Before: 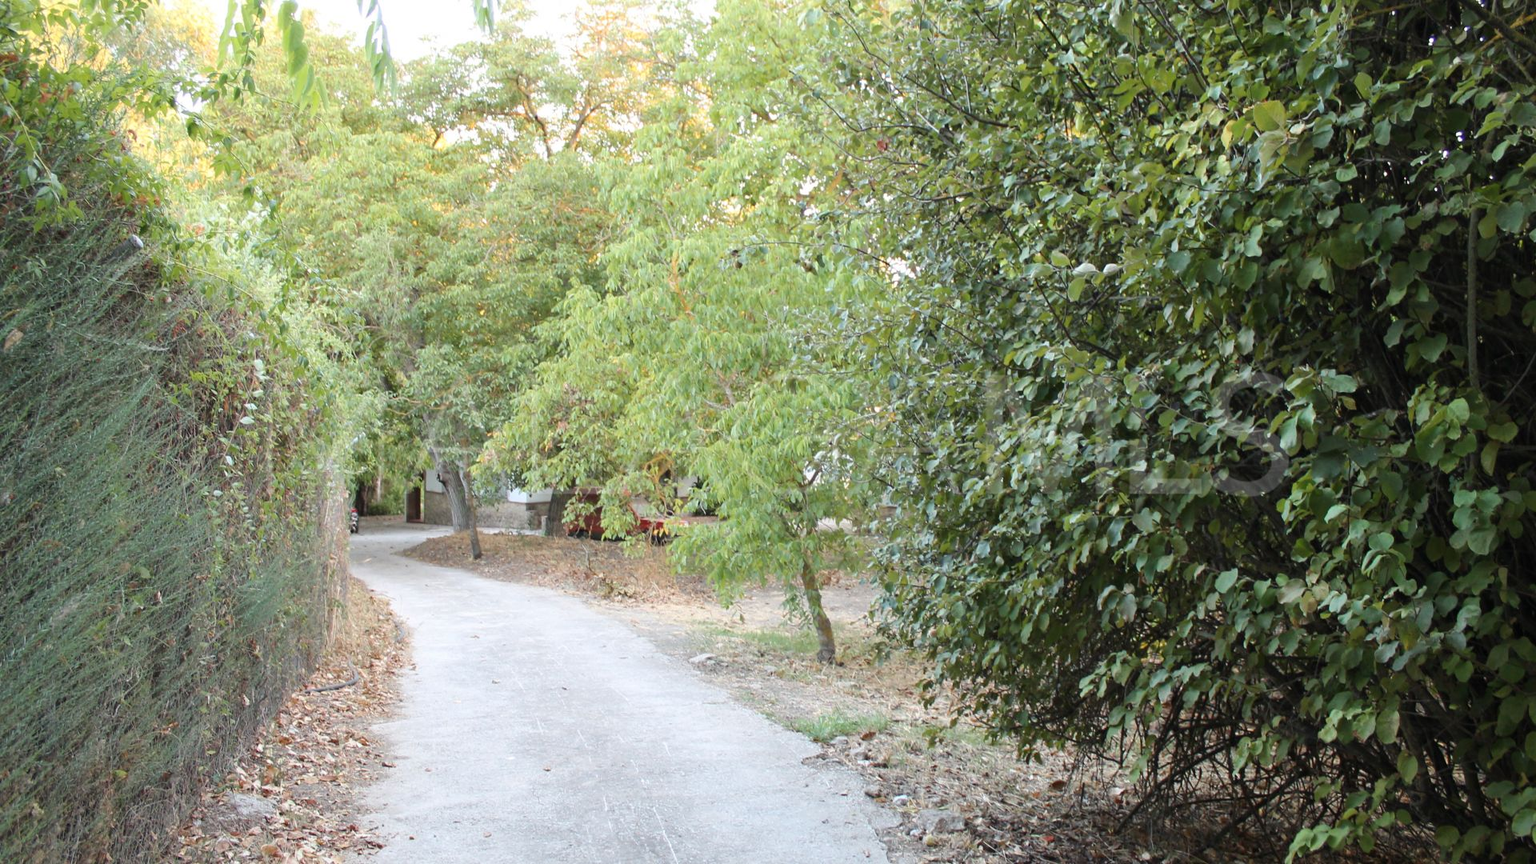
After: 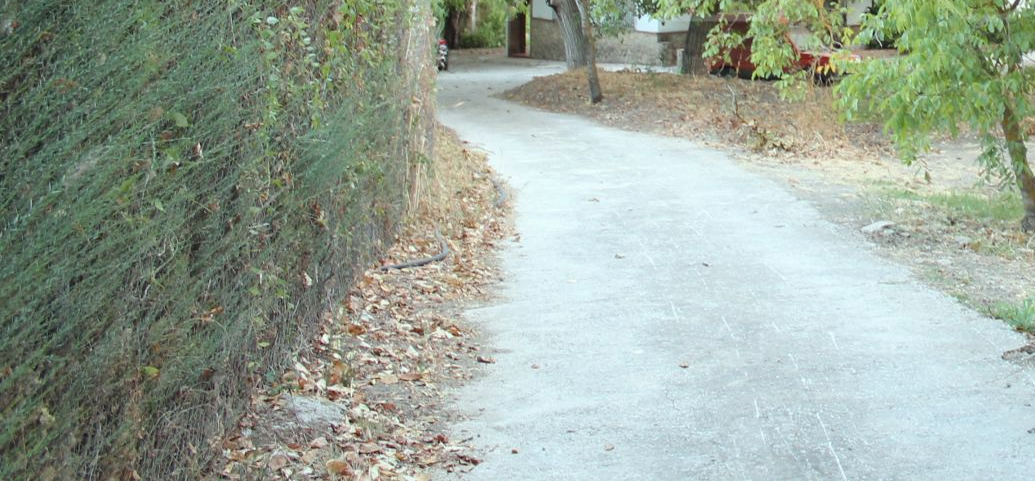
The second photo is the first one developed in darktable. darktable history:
color correction: highlights a* -6.46, highlights b* 0.854
crop and rotate: top 55.219%, right 46.048%, bottom 0.182%
